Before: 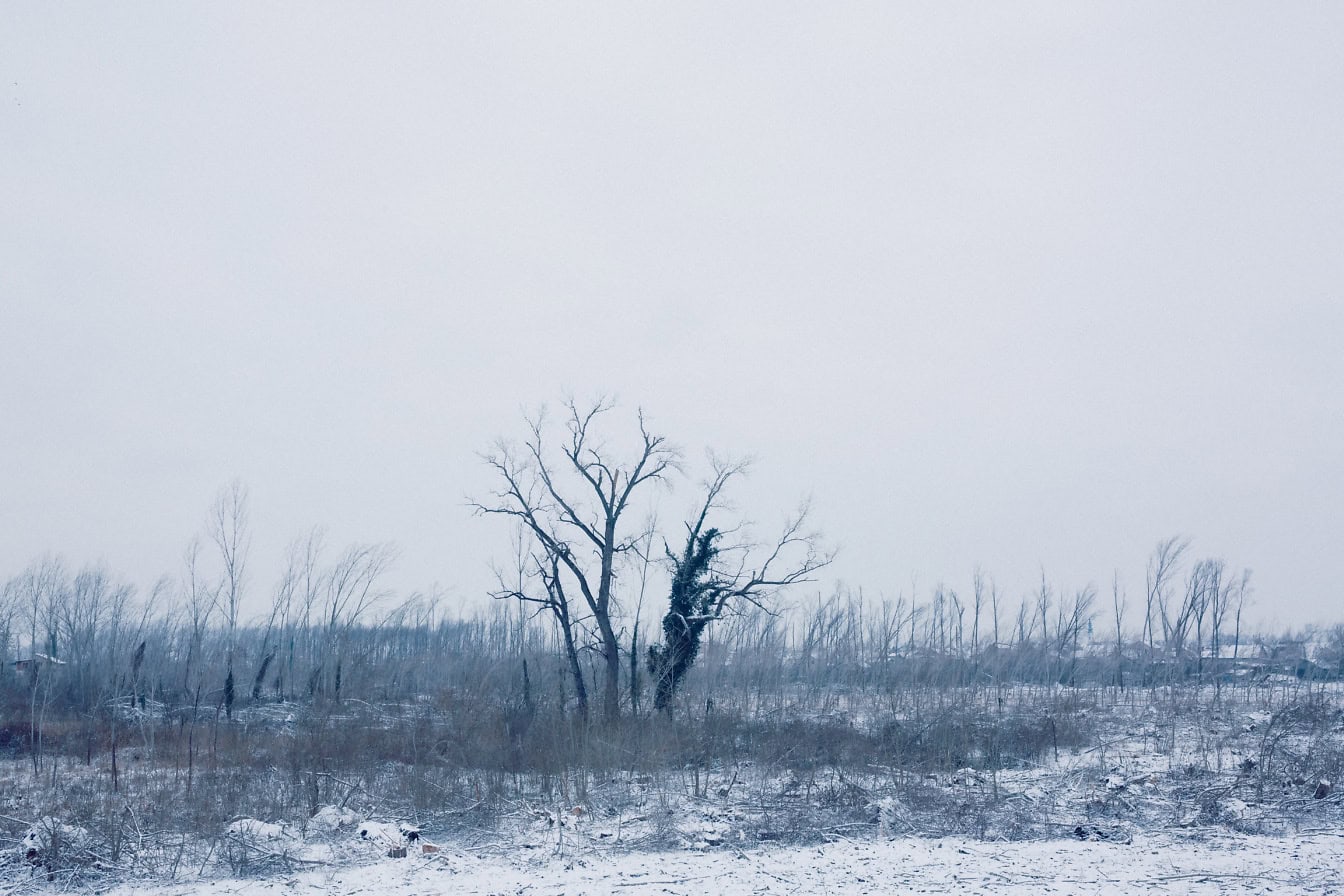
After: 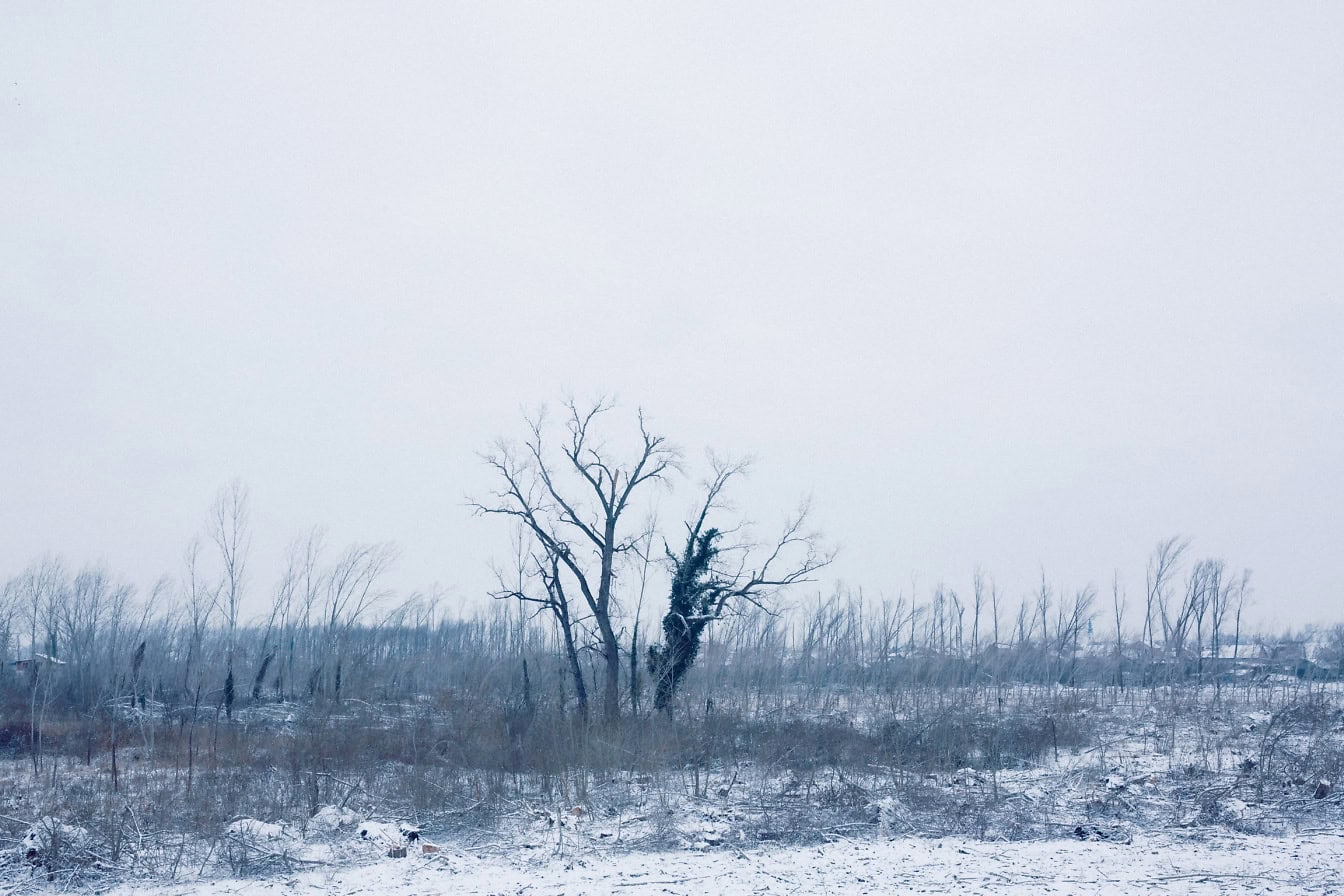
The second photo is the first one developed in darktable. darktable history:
exposure: exposure 0.127 EV, compensate exposure bias true, compensate highlight preservation false
